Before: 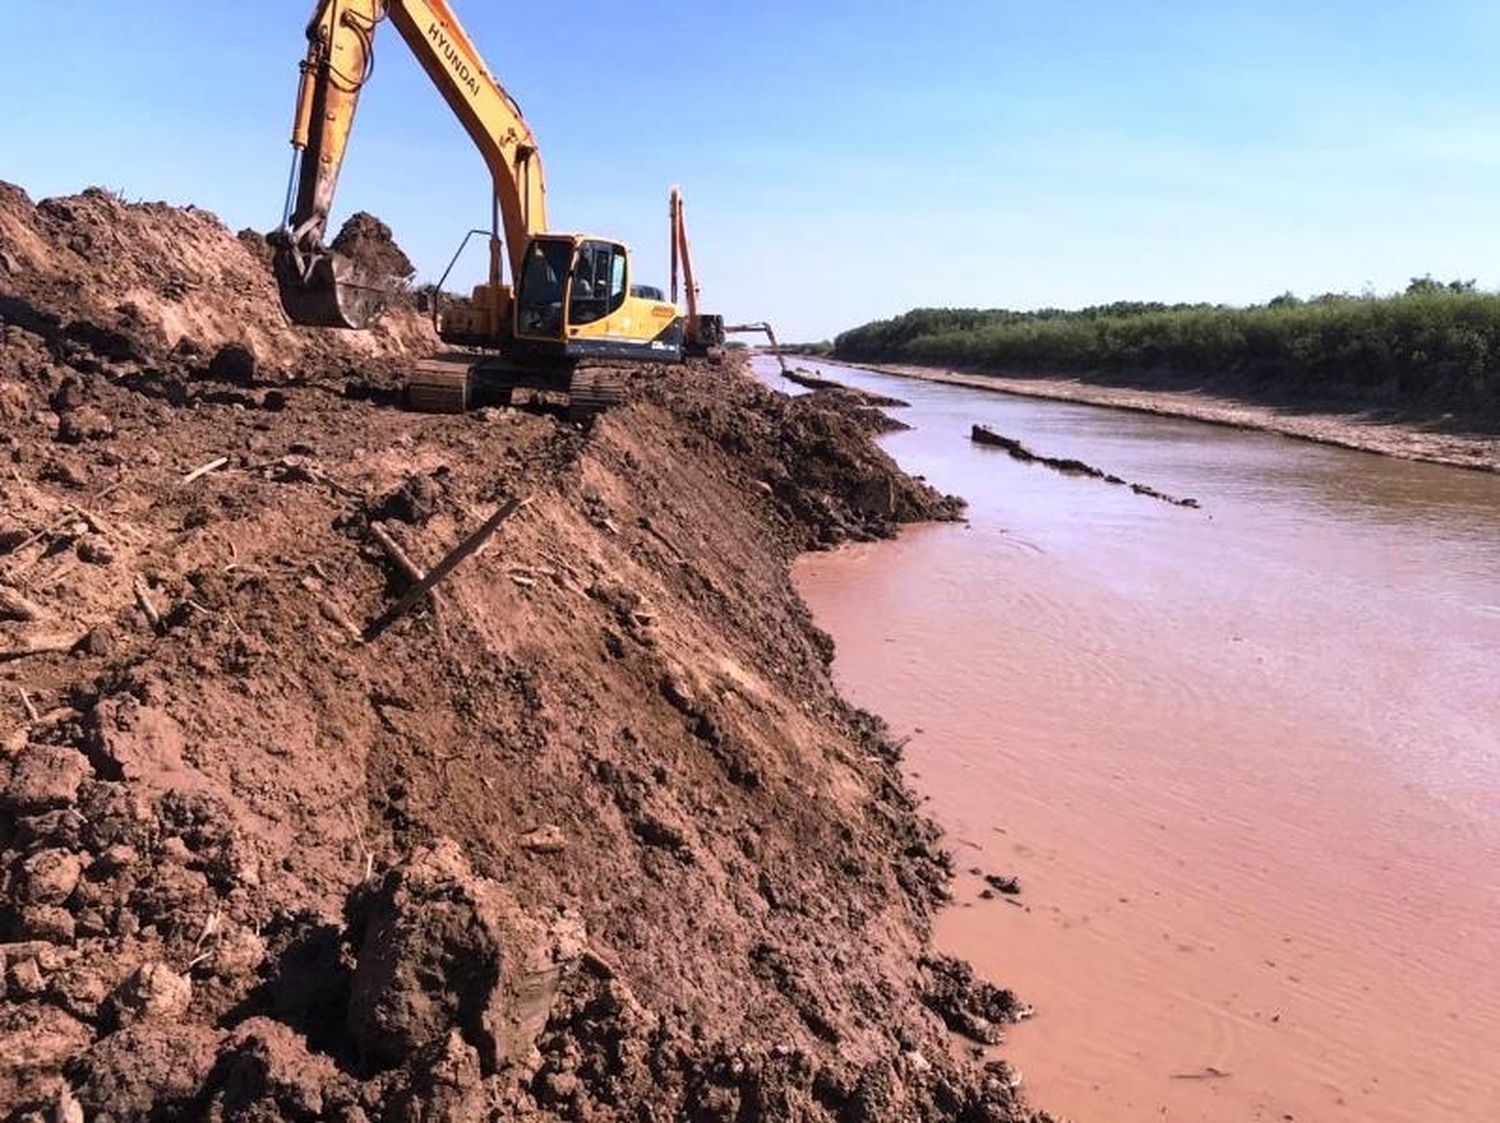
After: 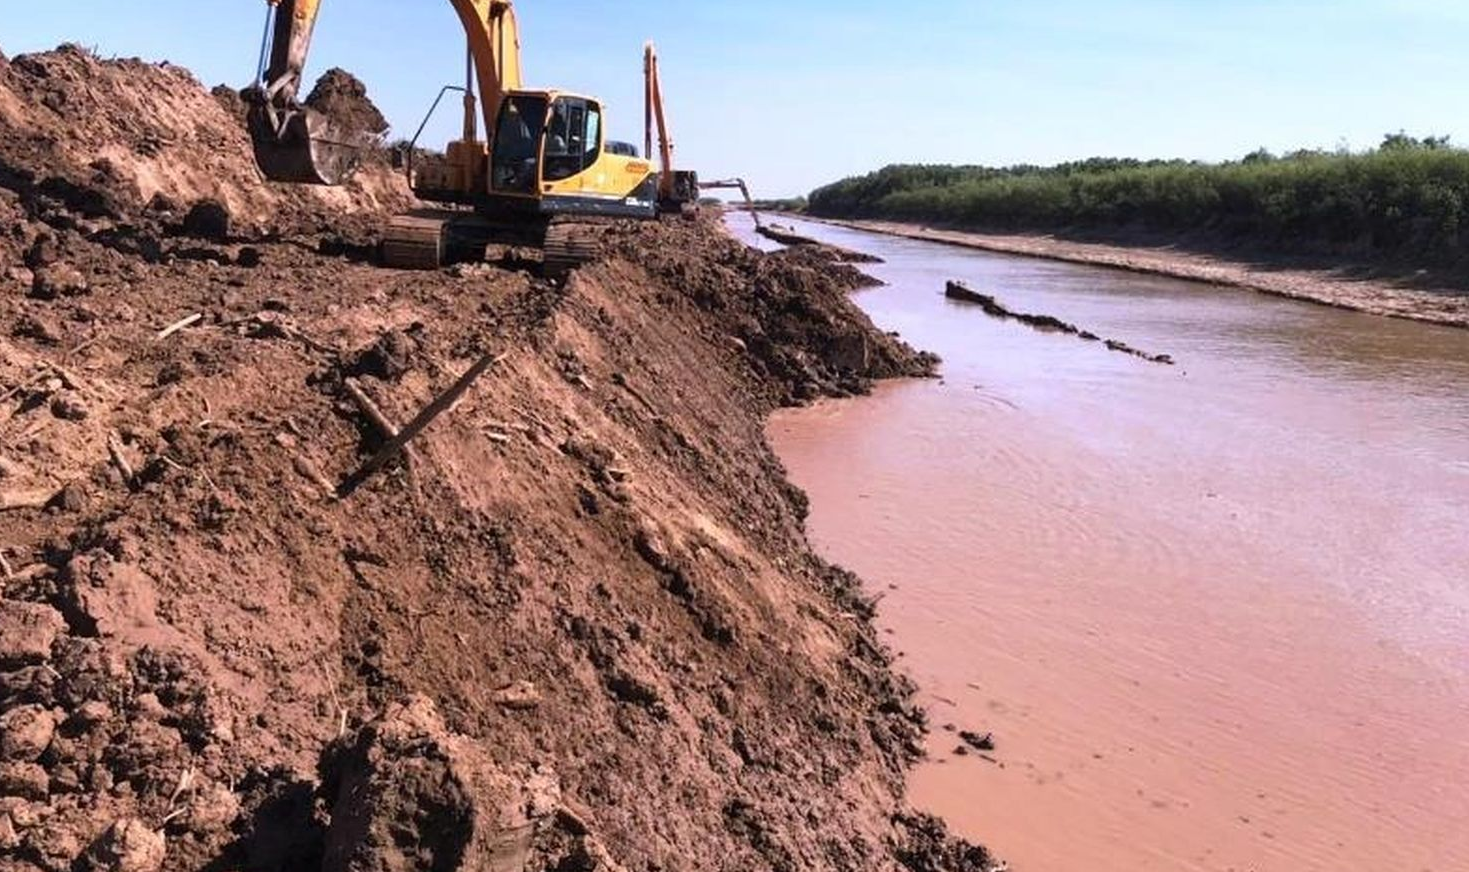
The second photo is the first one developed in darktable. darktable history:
crop and rotate: left 1.819%, top 12.885%, right 0.247%, bottom 9.45%
